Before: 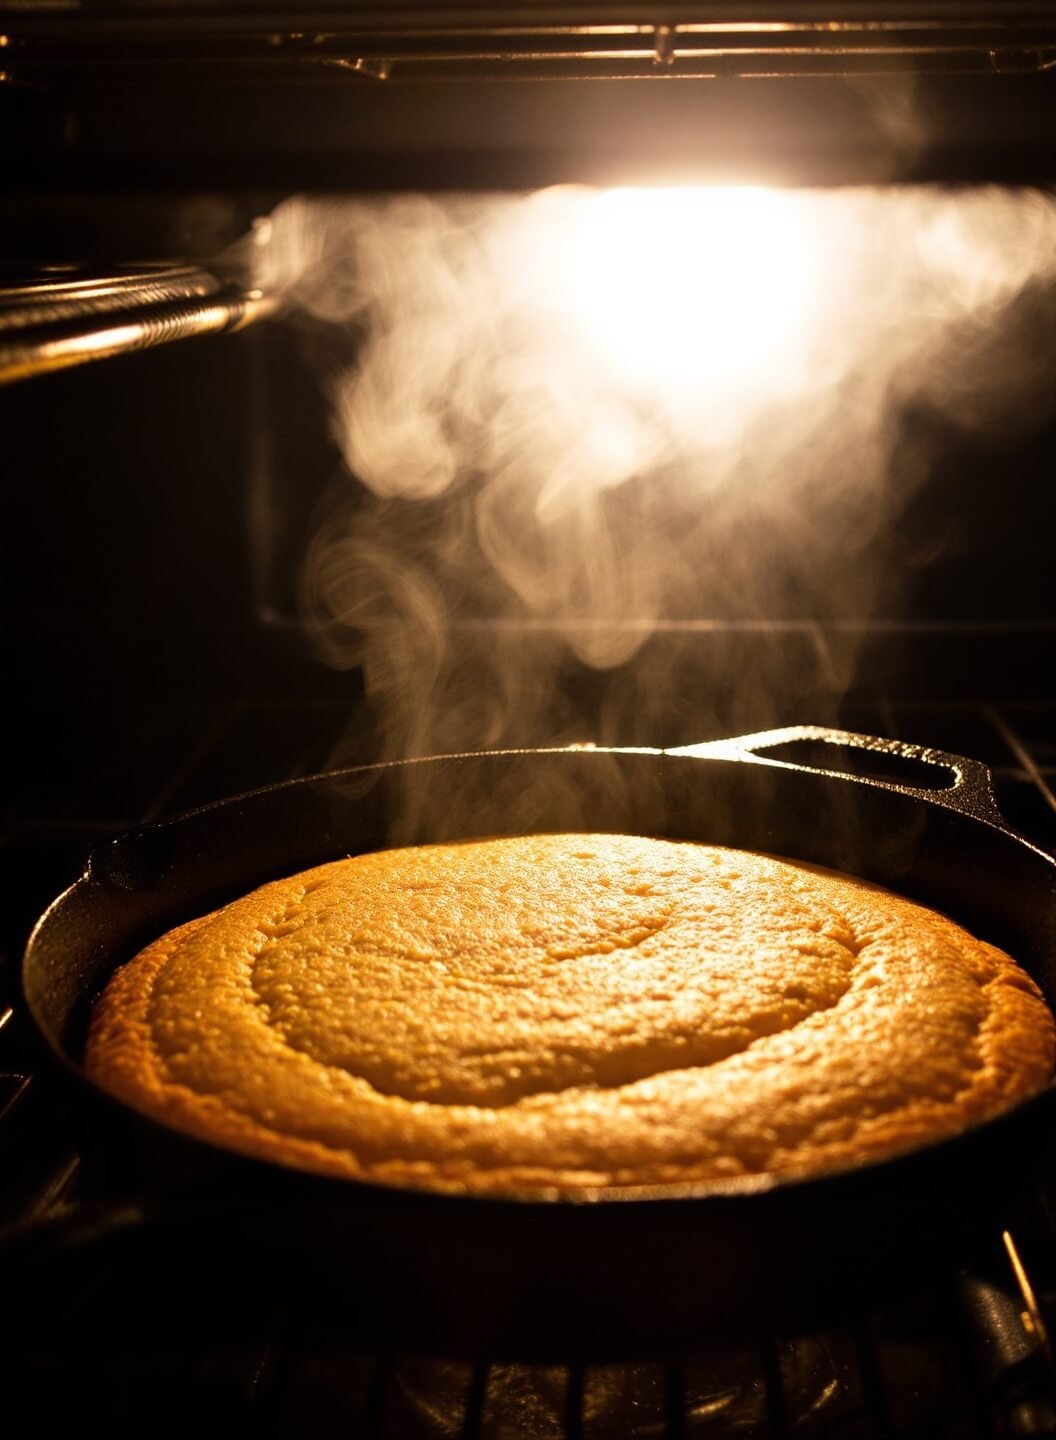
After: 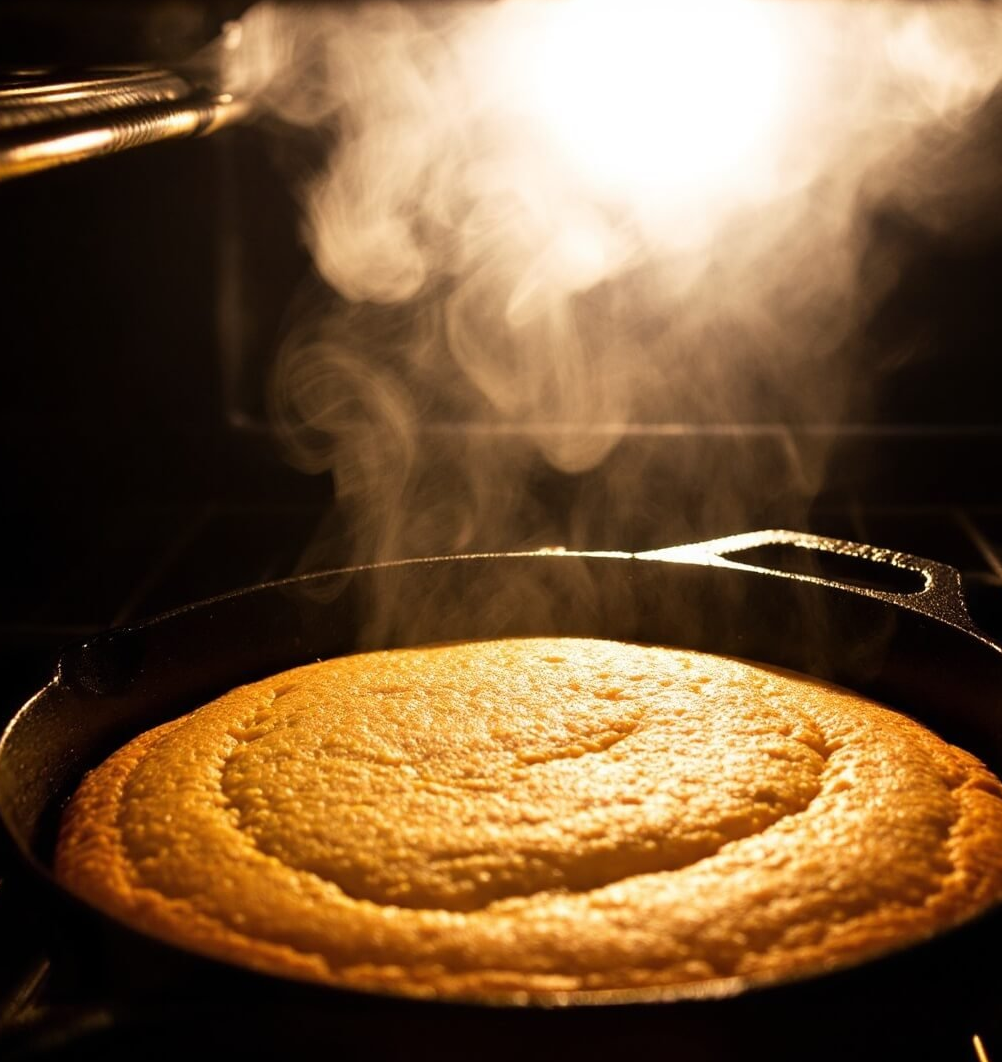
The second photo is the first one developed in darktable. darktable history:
crop and rotate: left 2.868%, top 13.652%, right 2.209%, bottom 12.579%
